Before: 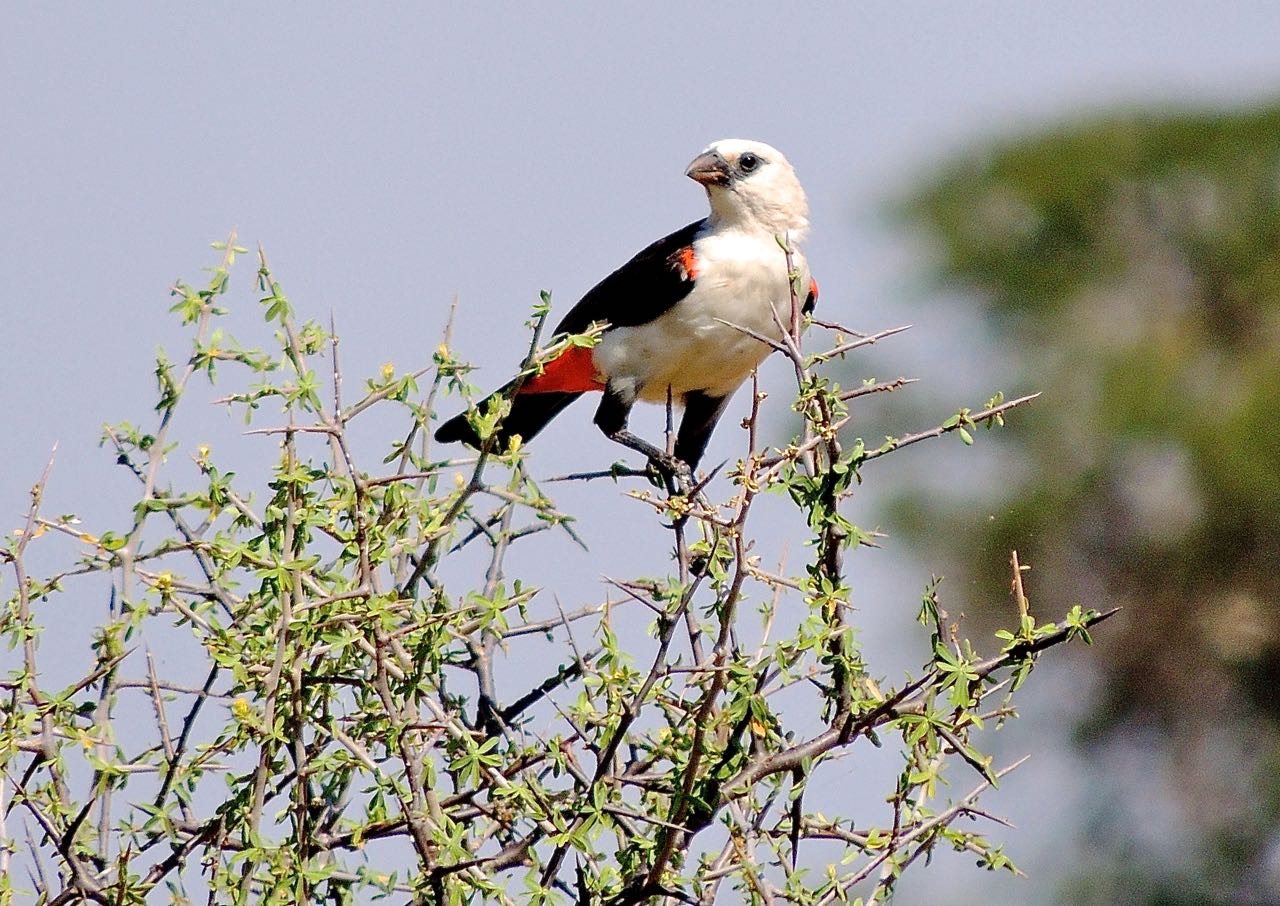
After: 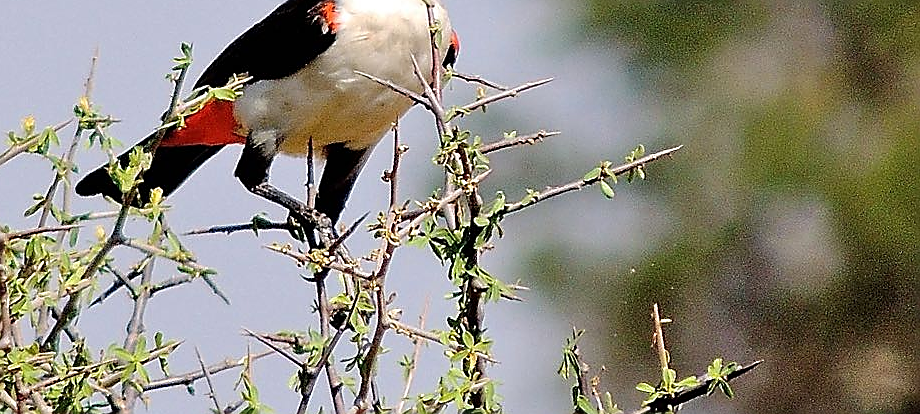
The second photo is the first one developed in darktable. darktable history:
crop and rotate: left 28.069%, top 27.331%, bottom 26.935%
sharpen: radius 1.351, amount 1.263, threshold 0.643
